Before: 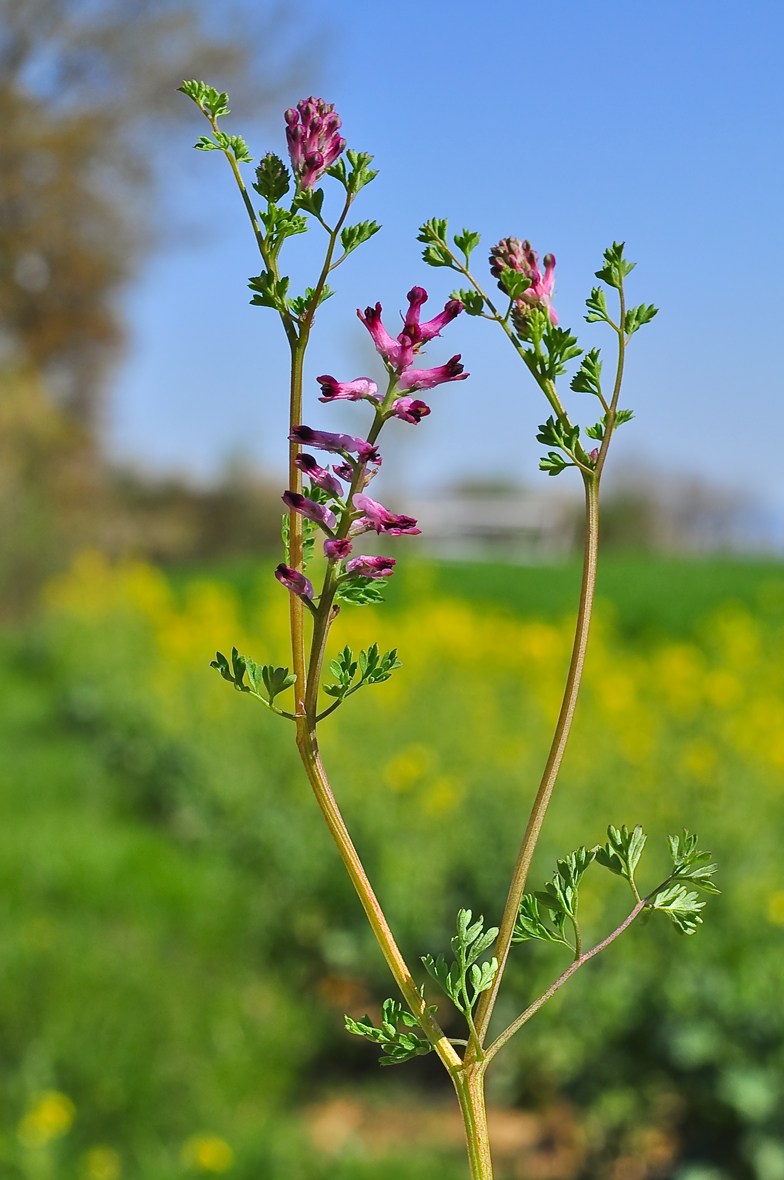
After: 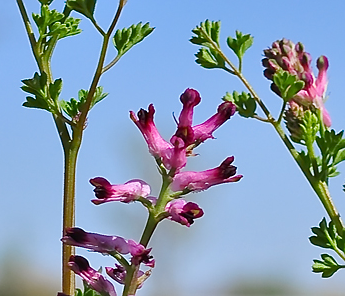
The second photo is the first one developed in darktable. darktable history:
sharpen: radius 0.977, amount 0.612
crop: left 29.034%, top 16.812%, right 26.858%, bottom 58.044%
